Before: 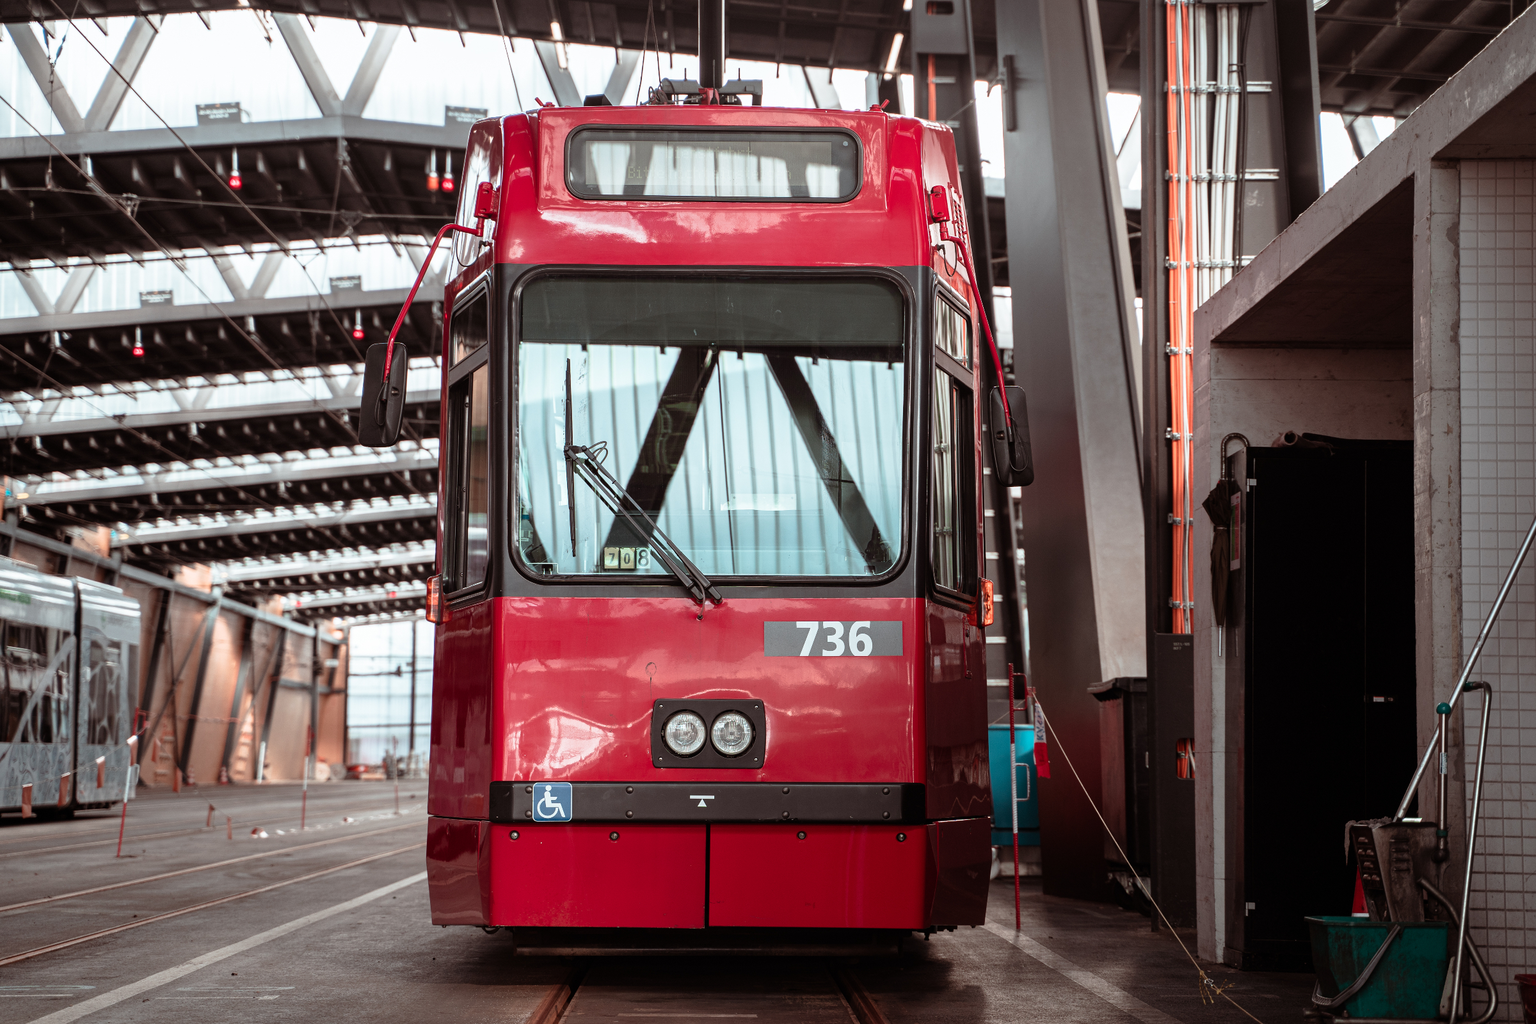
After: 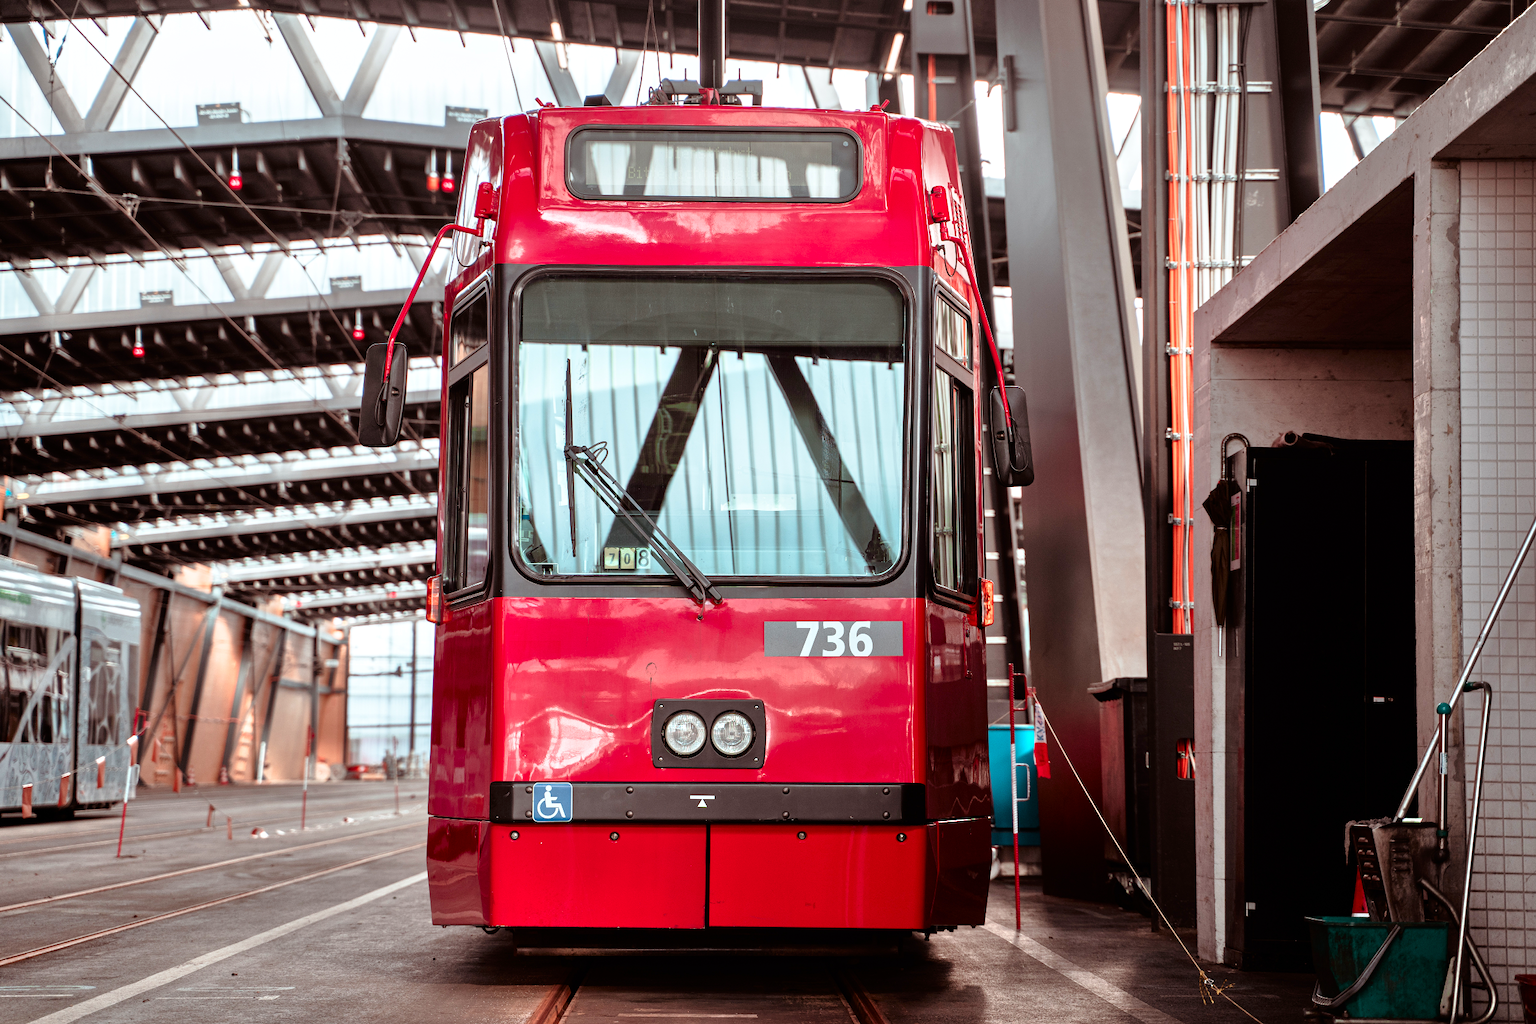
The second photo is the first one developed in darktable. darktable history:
contrast brightness saturation: contrast 0.13, brightness -0.05, saturation 0.16
tone equalizer: -7 EV 0.15 EV, -6 EV 0.6 EV, -5 EV 1.15 EV, -4 EV 1.33 EV, -3 EV 1.15 EV, -2 EV 0.6 EV, -1 EV 0.15 EV, mask exposure compensation -0.5 EV
